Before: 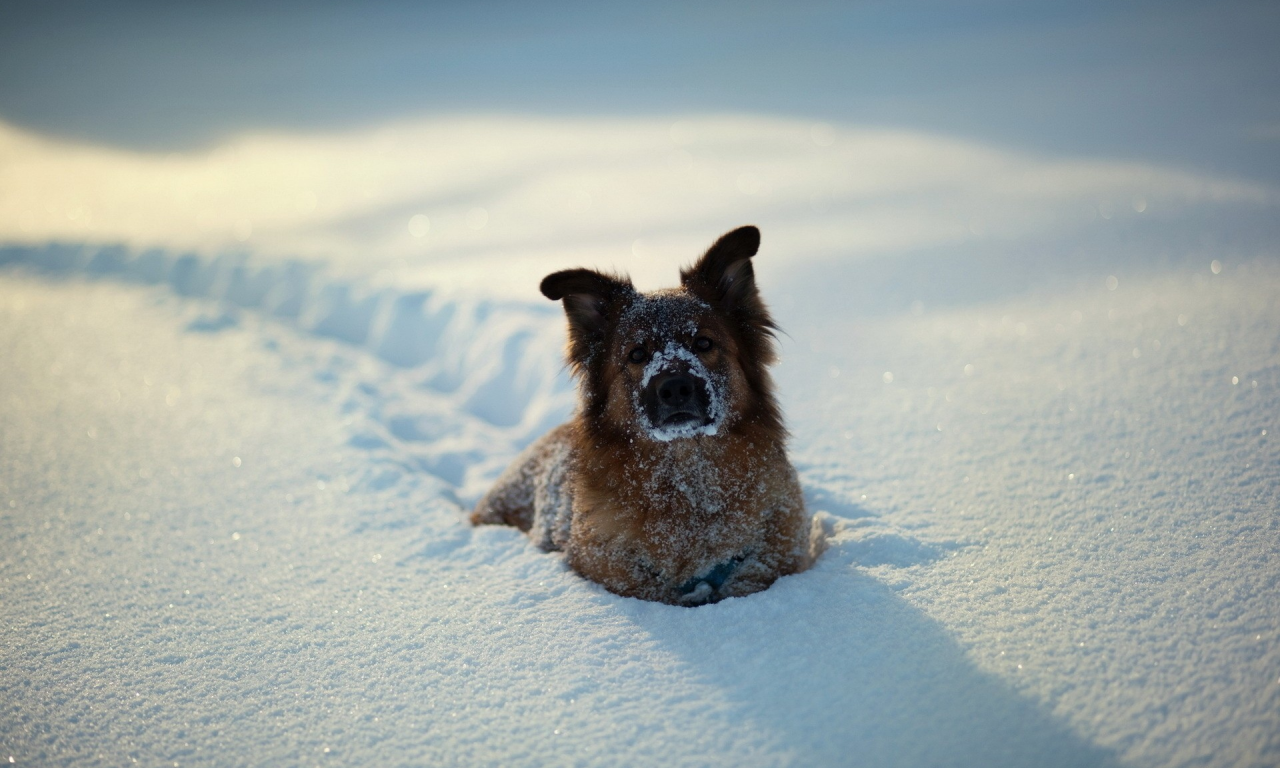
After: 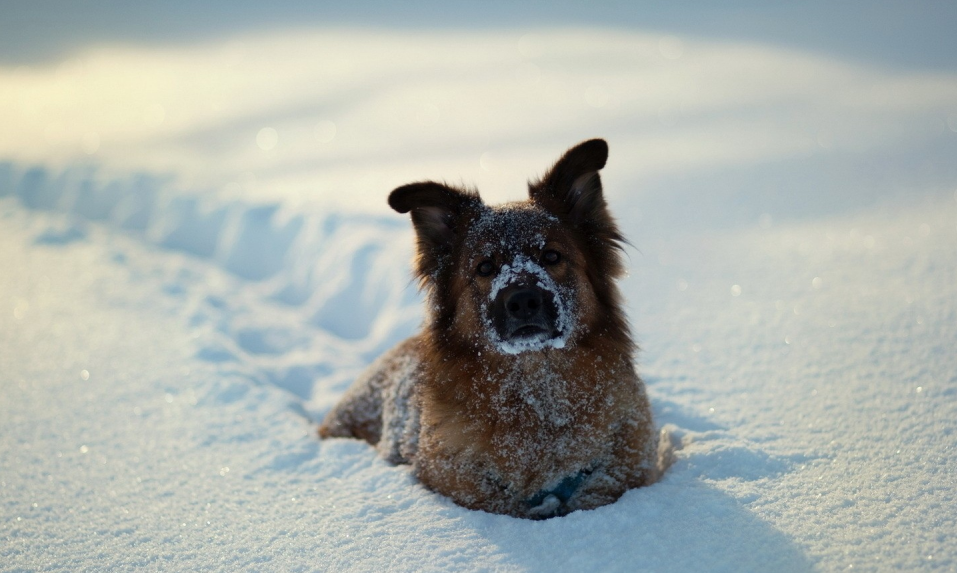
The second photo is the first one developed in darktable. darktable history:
crop and rotate: left 11.921%, top 11.456%, right 13.31%, bottom 13.837%
